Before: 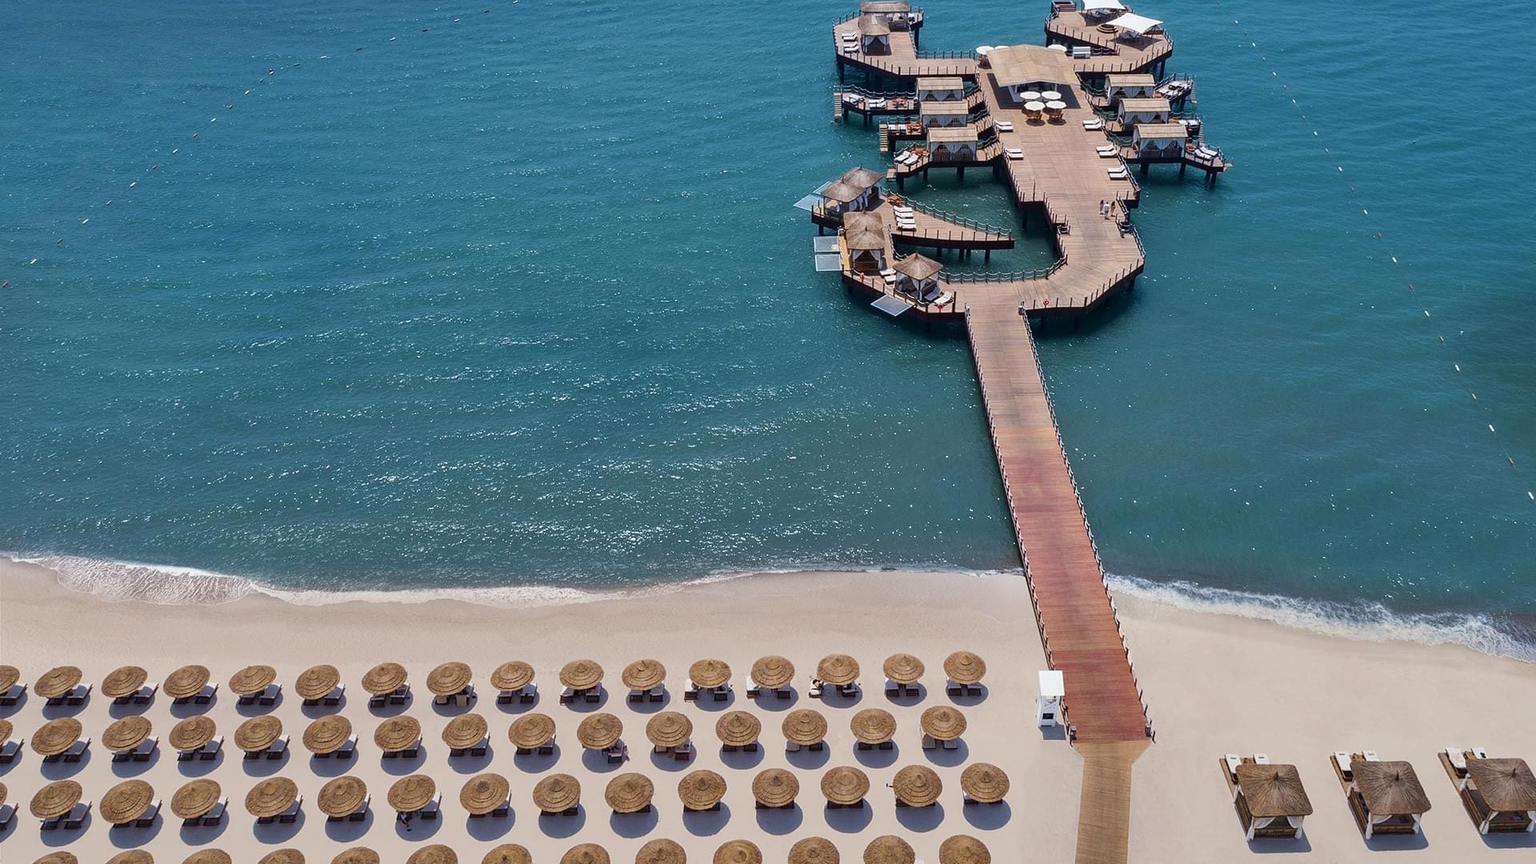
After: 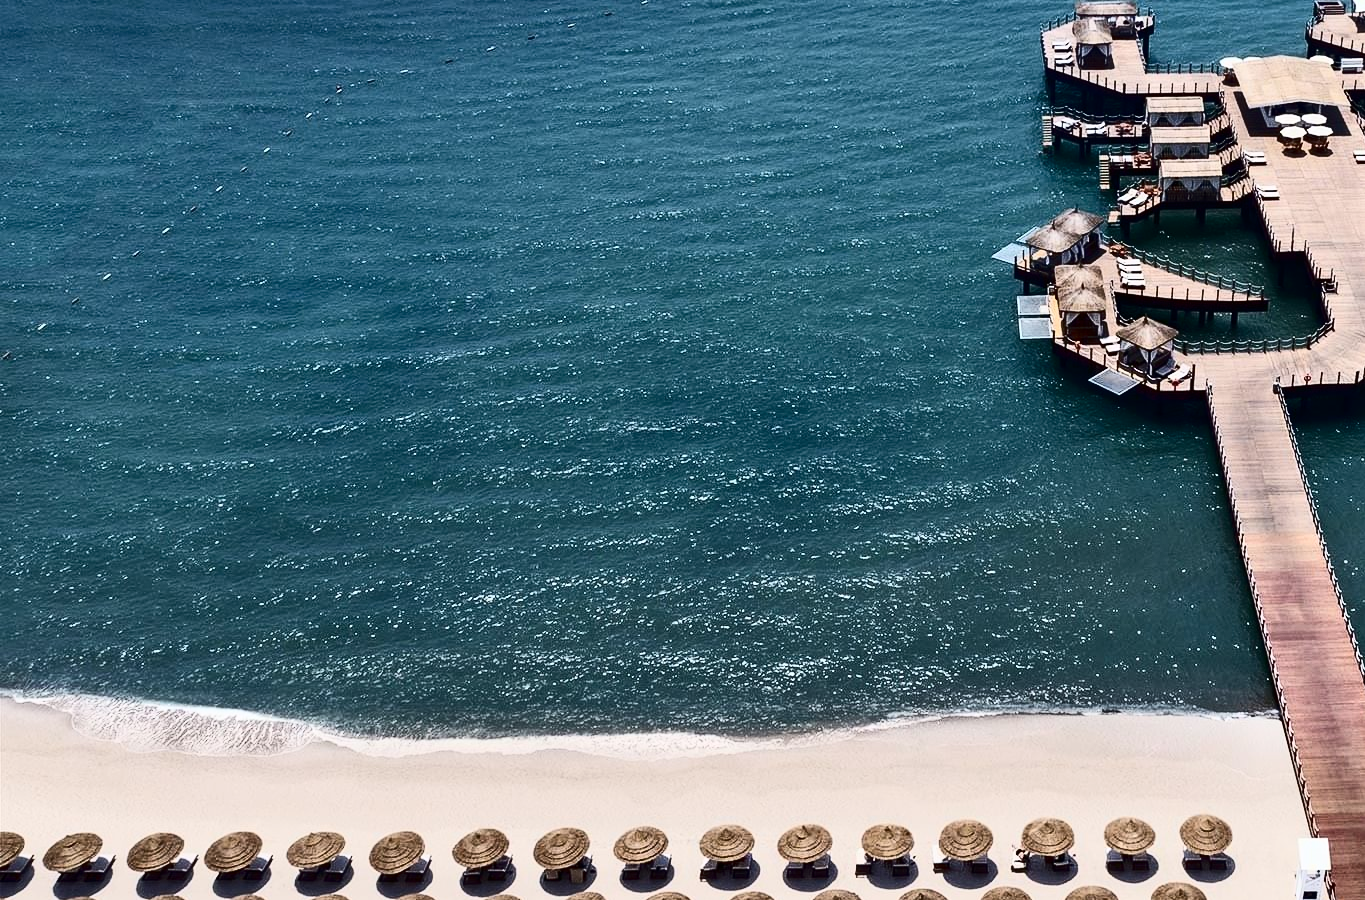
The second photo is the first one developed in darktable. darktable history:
crop: right 28.885%, bottom 16.626%
contrast brightness saturation: contrast 0.5, saturation -0.1
